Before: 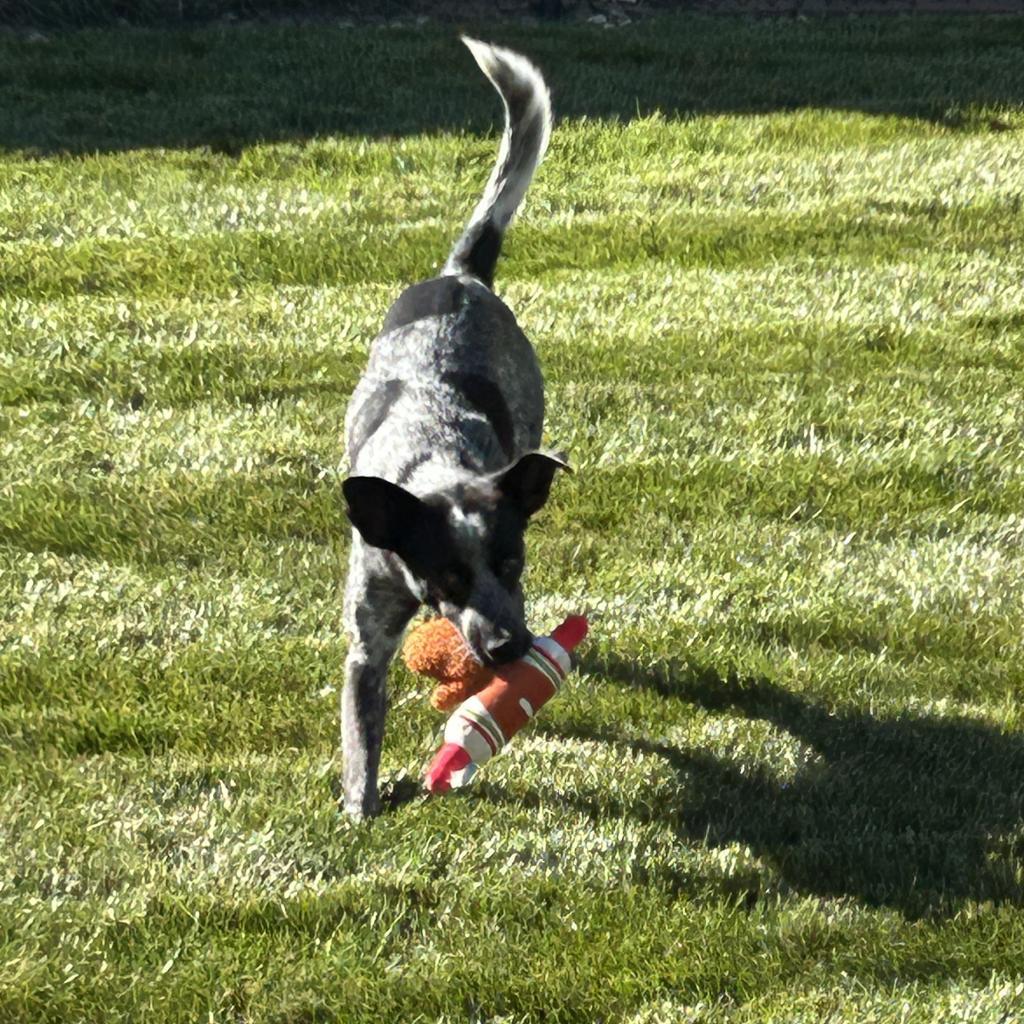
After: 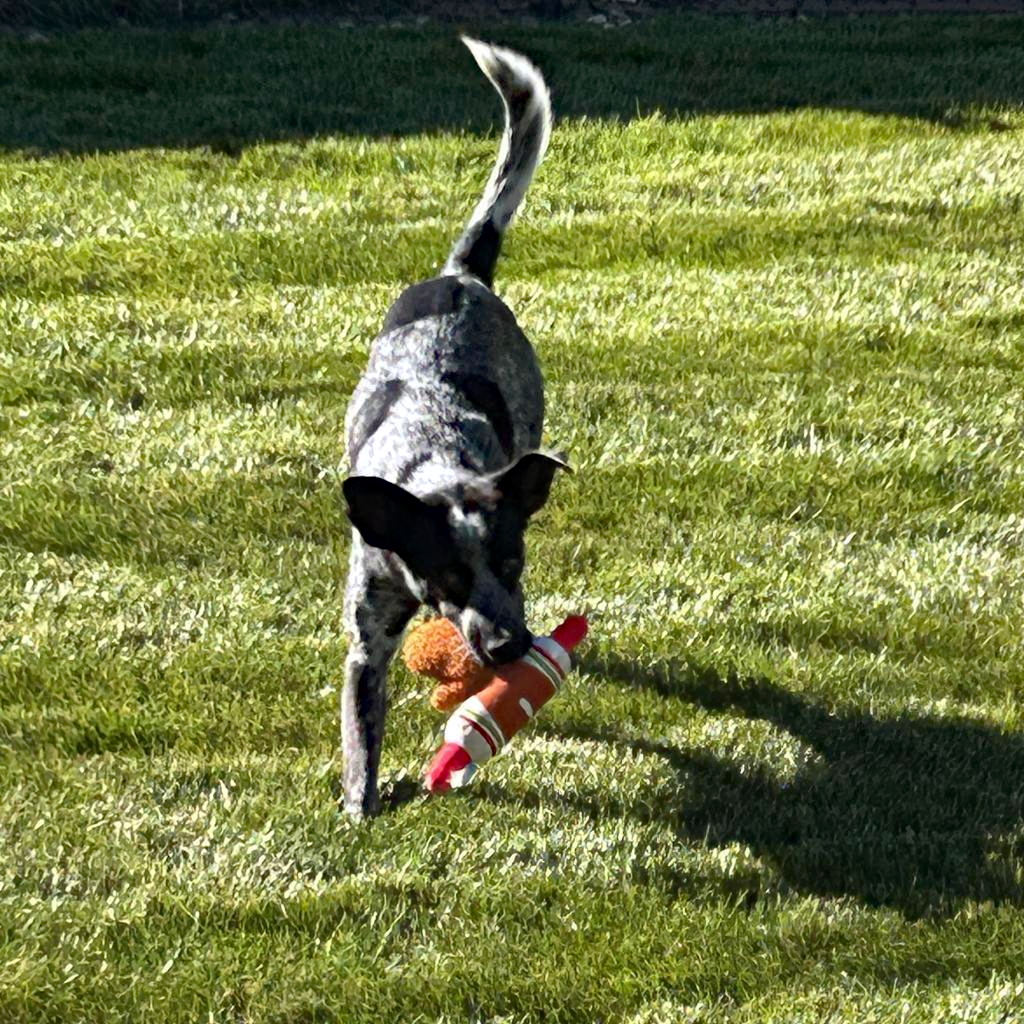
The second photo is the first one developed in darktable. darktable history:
haze removal: strength 0.516, distance 0.921, compatibility mode true, adaptive false
